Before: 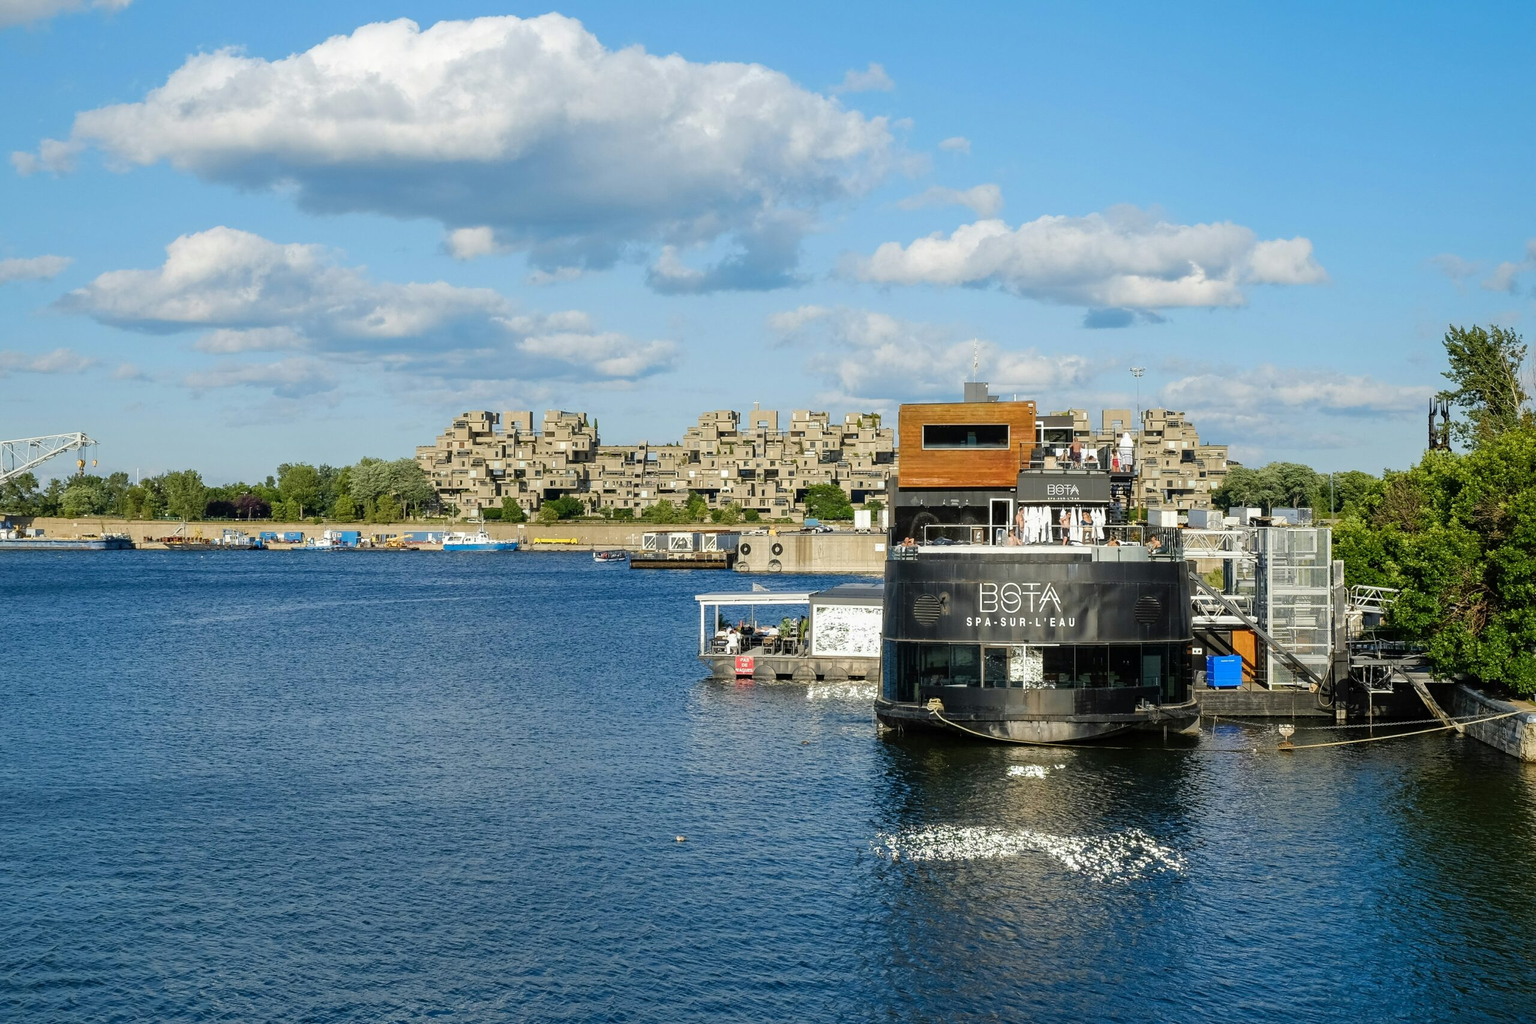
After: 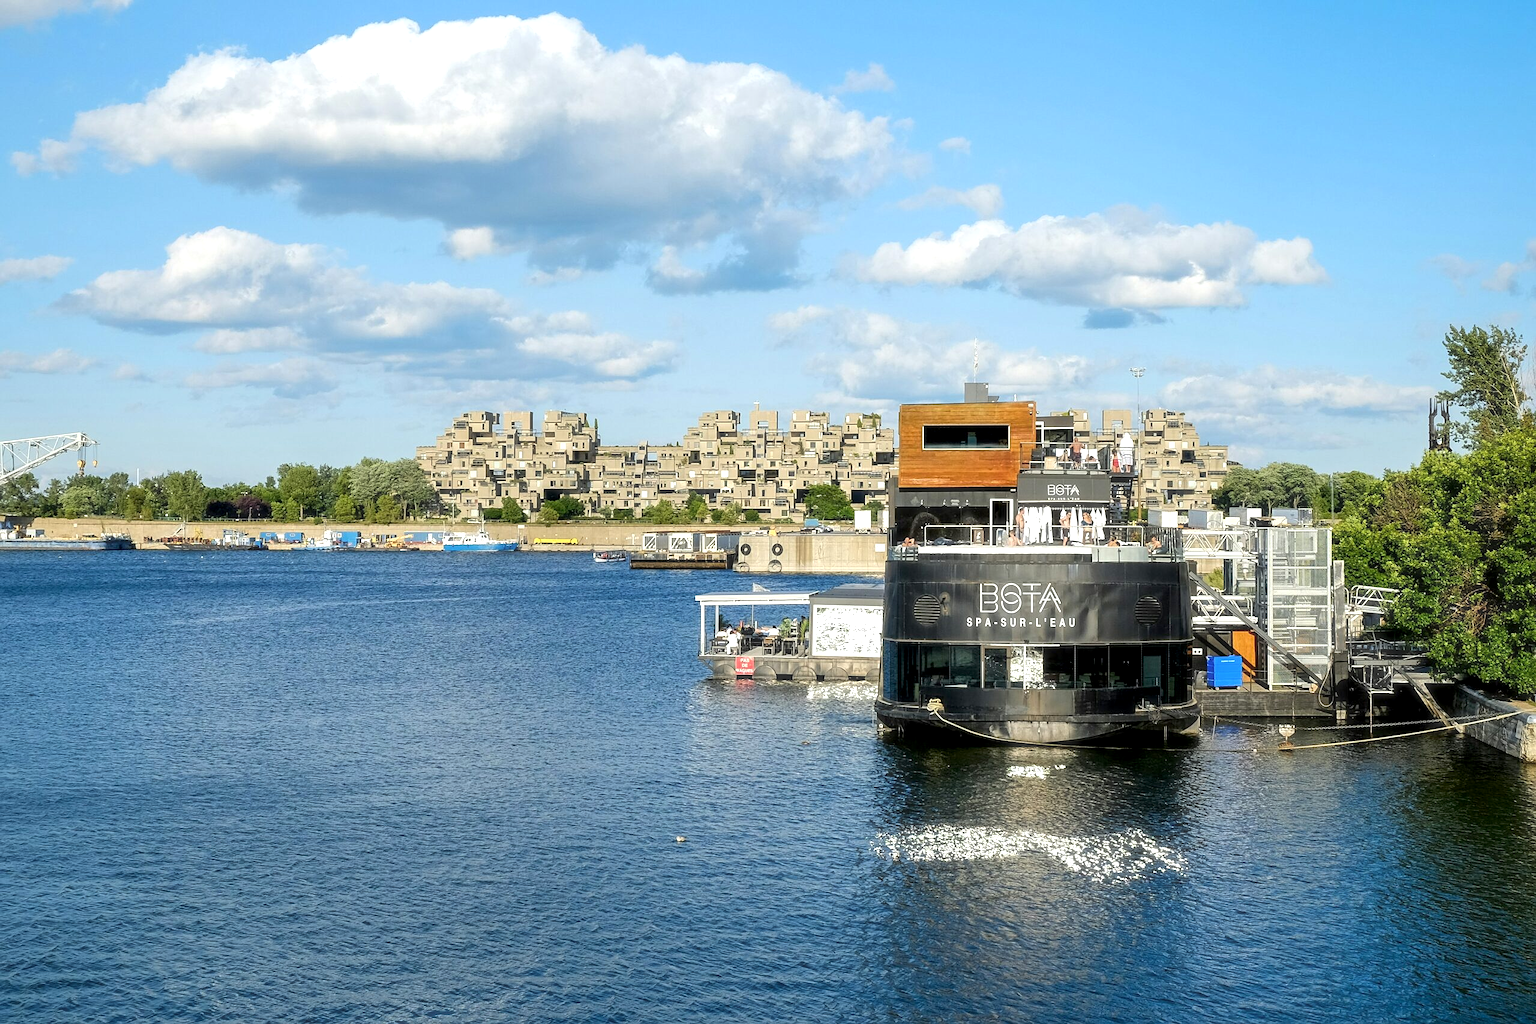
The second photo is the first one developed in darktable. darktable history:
sharpen: radius 1.272, amount 0.305, threshold 0
exposure: black level correction 0.005, exposure 0.417 EV, compensate highlight preservation false
haze removal: strength -0.1, adaptive false
